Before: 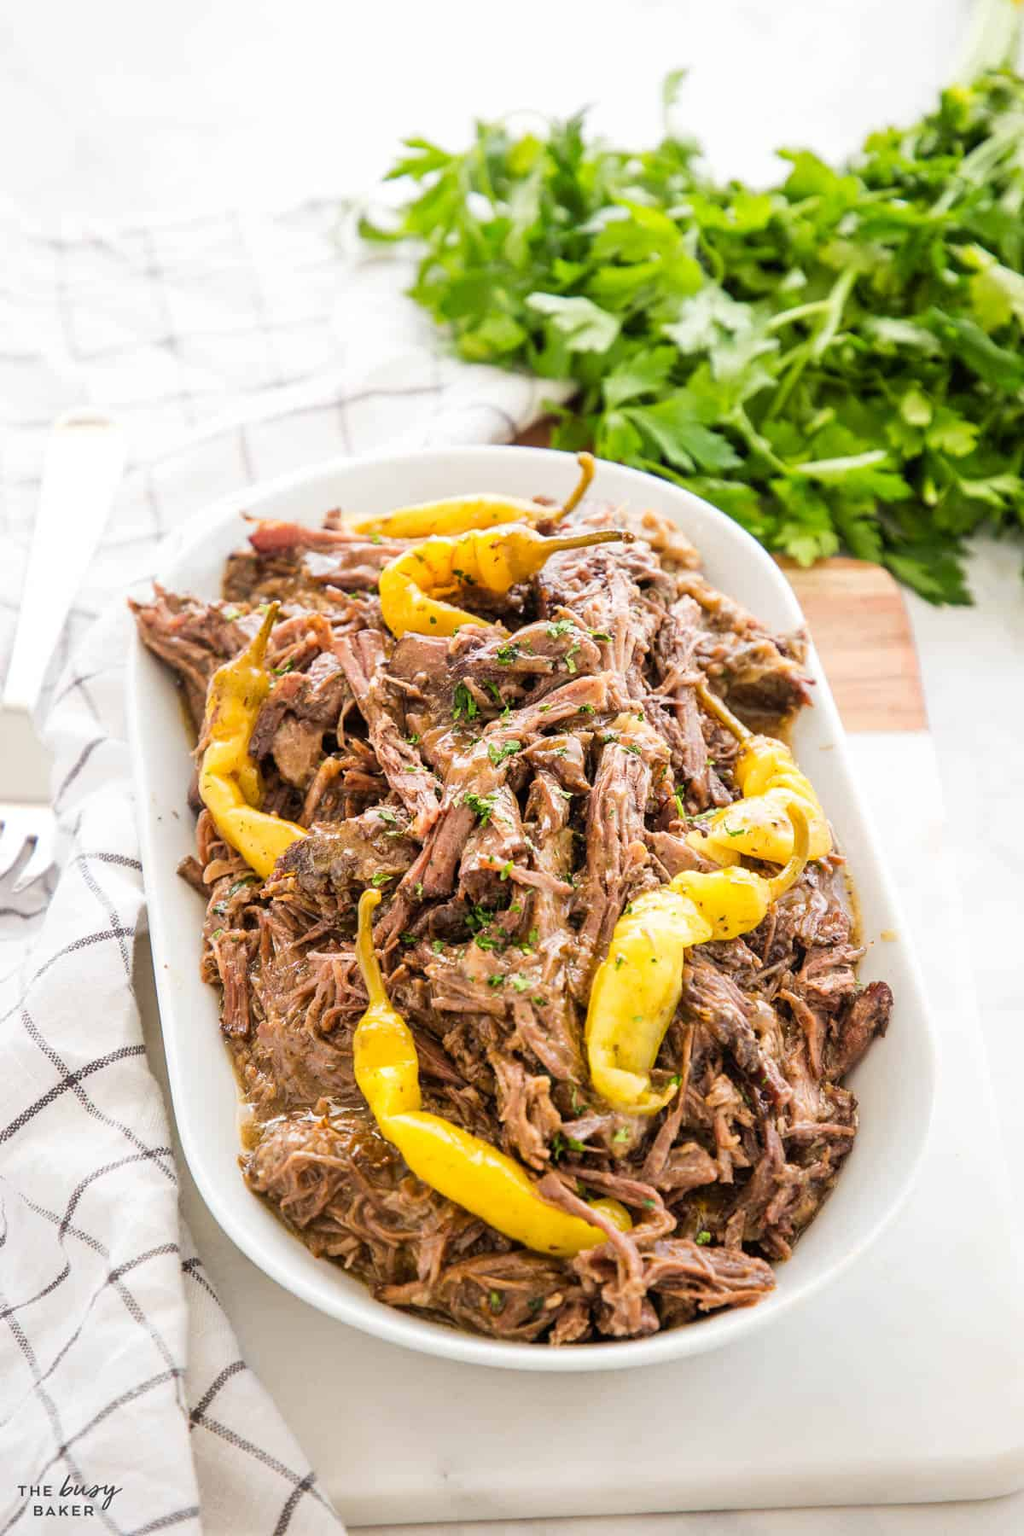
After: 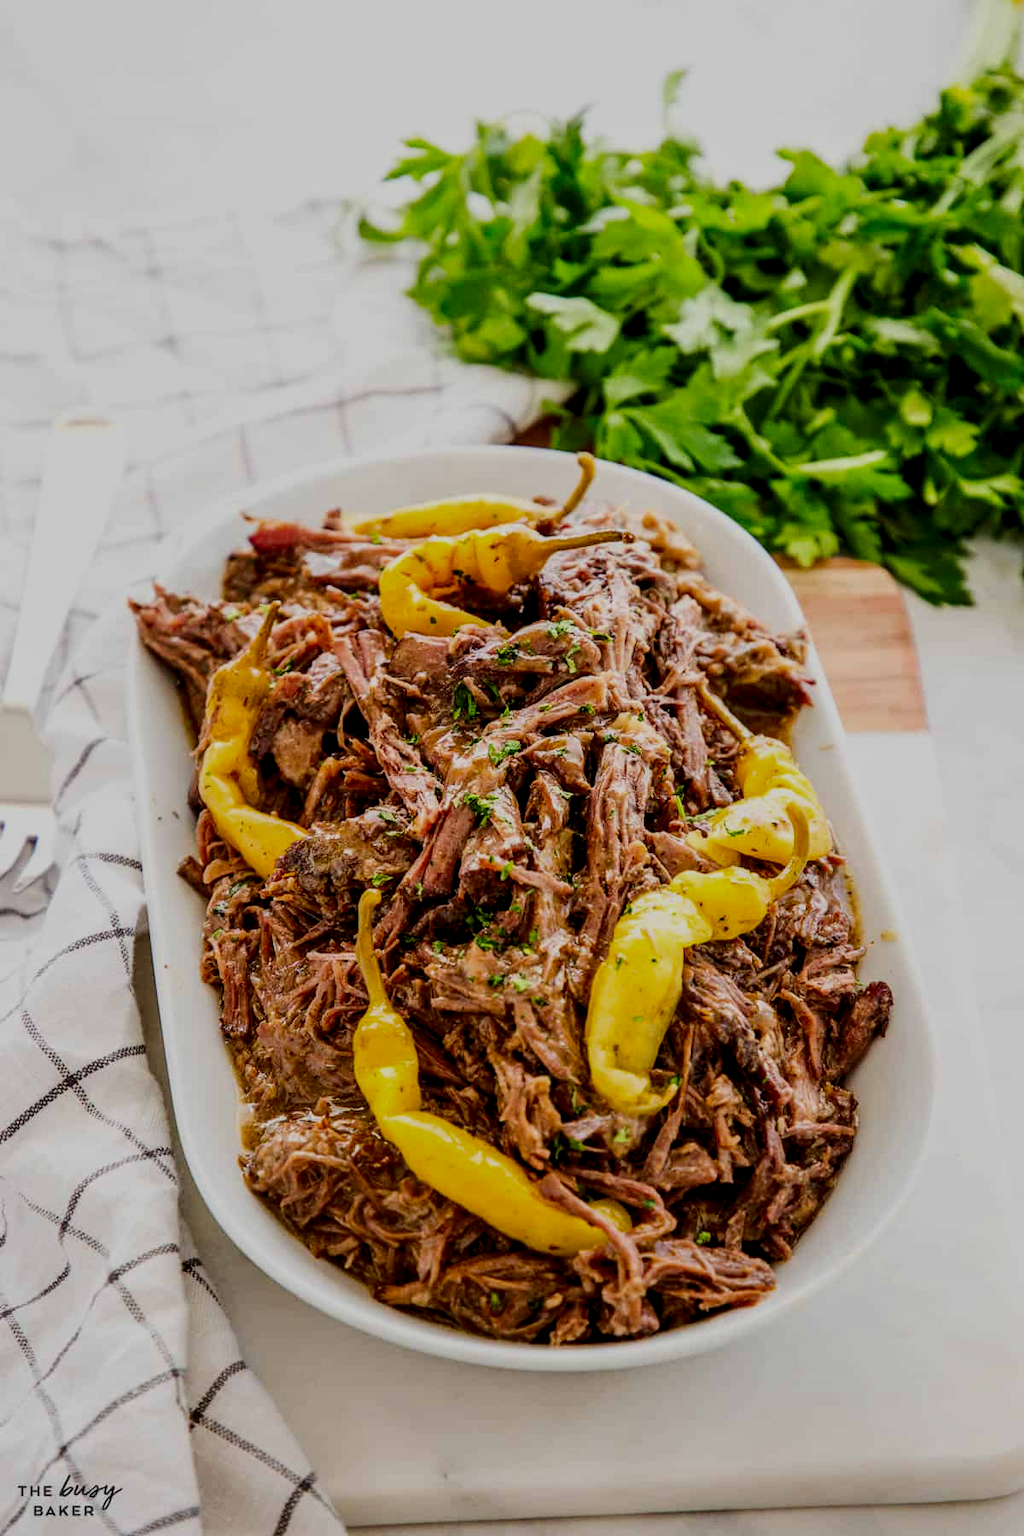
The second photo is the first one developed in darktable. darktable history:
contrast brightness saturation: contrast 0.102, brightness -0.28, saturation 0.137
local contrast: detail 130%
filmic rgb: black relative exposure -7.65 EV, white relative exposure 4.56 EV, threshold 5.96 EV, hardness 3.61, color science v6 (2022), enable highlight reconstruction true
